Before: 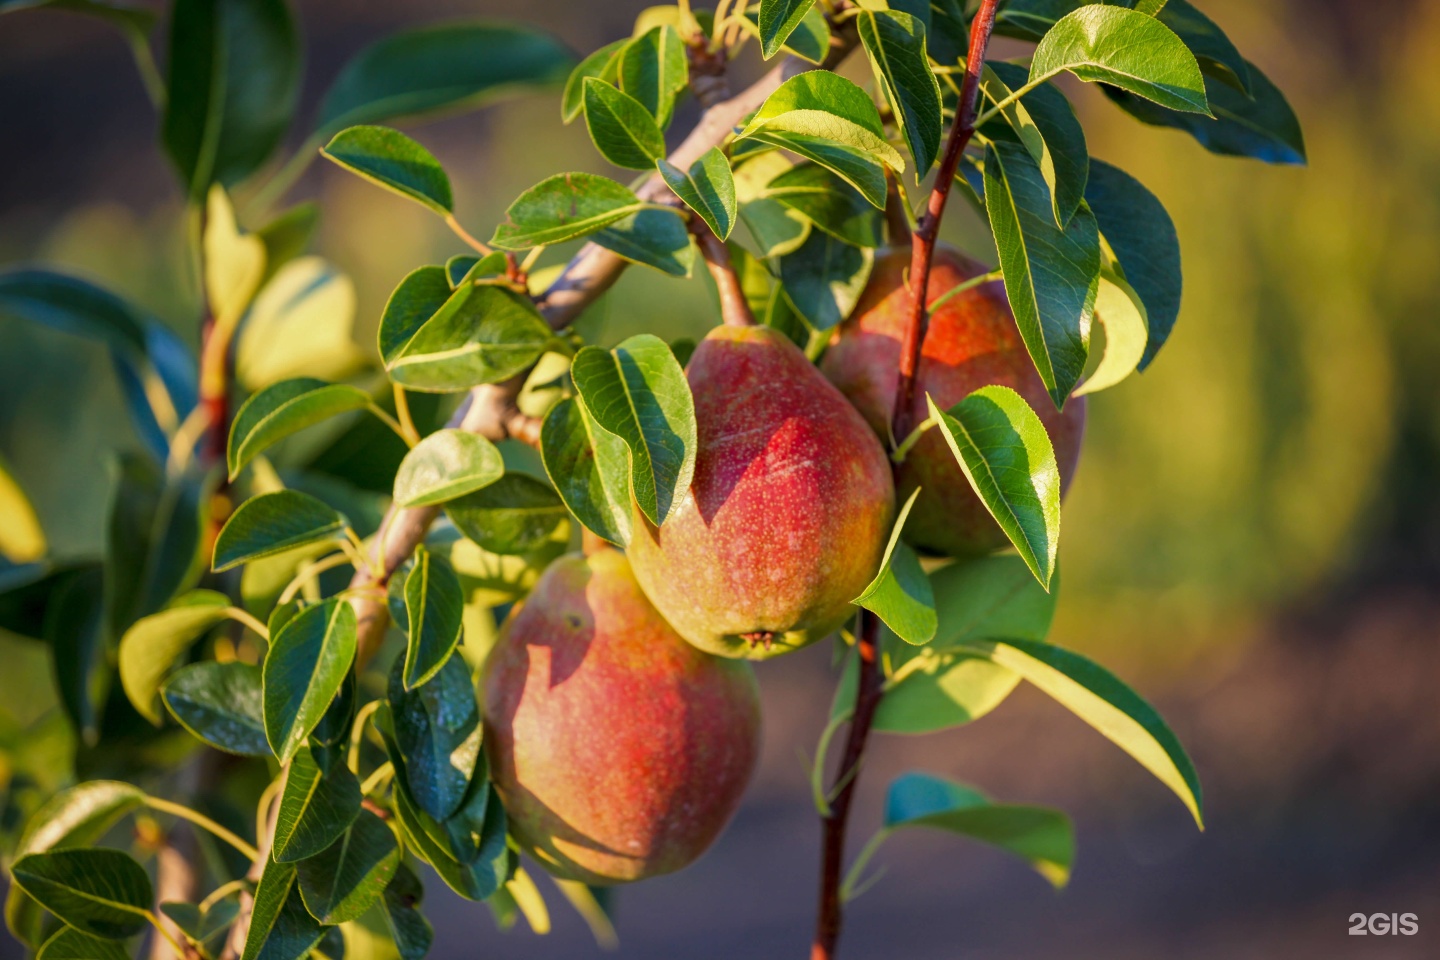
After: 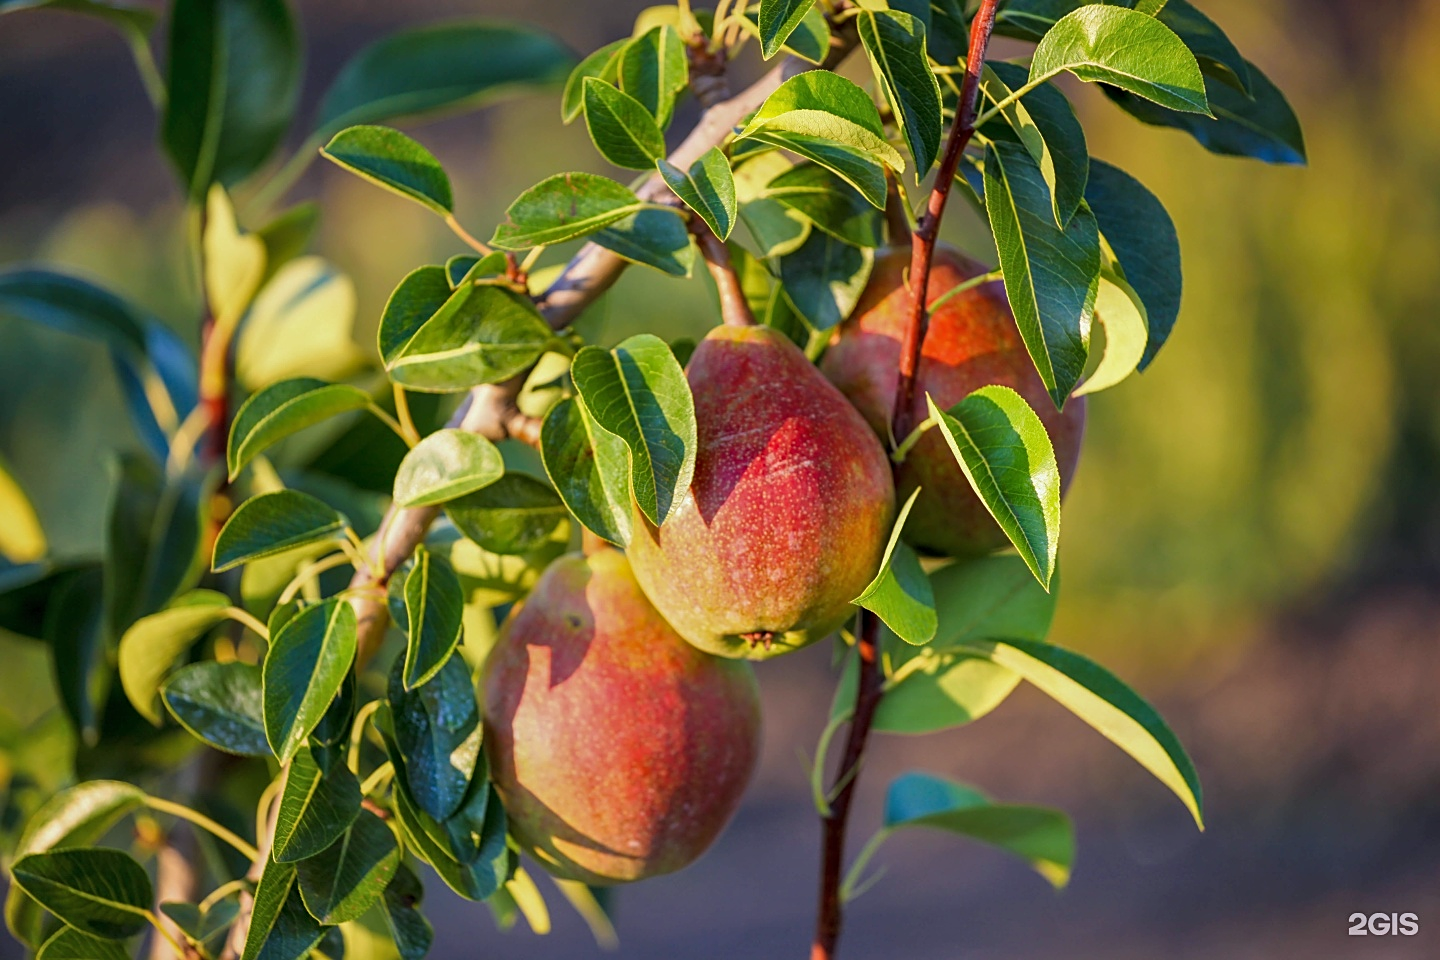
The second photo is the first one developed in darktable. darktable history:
shadows and highlights: soften with gaussian
white balance: red 0.974, blue 1.044
exposure: compensate highlight preservation false
sharpen: on, module defaults
